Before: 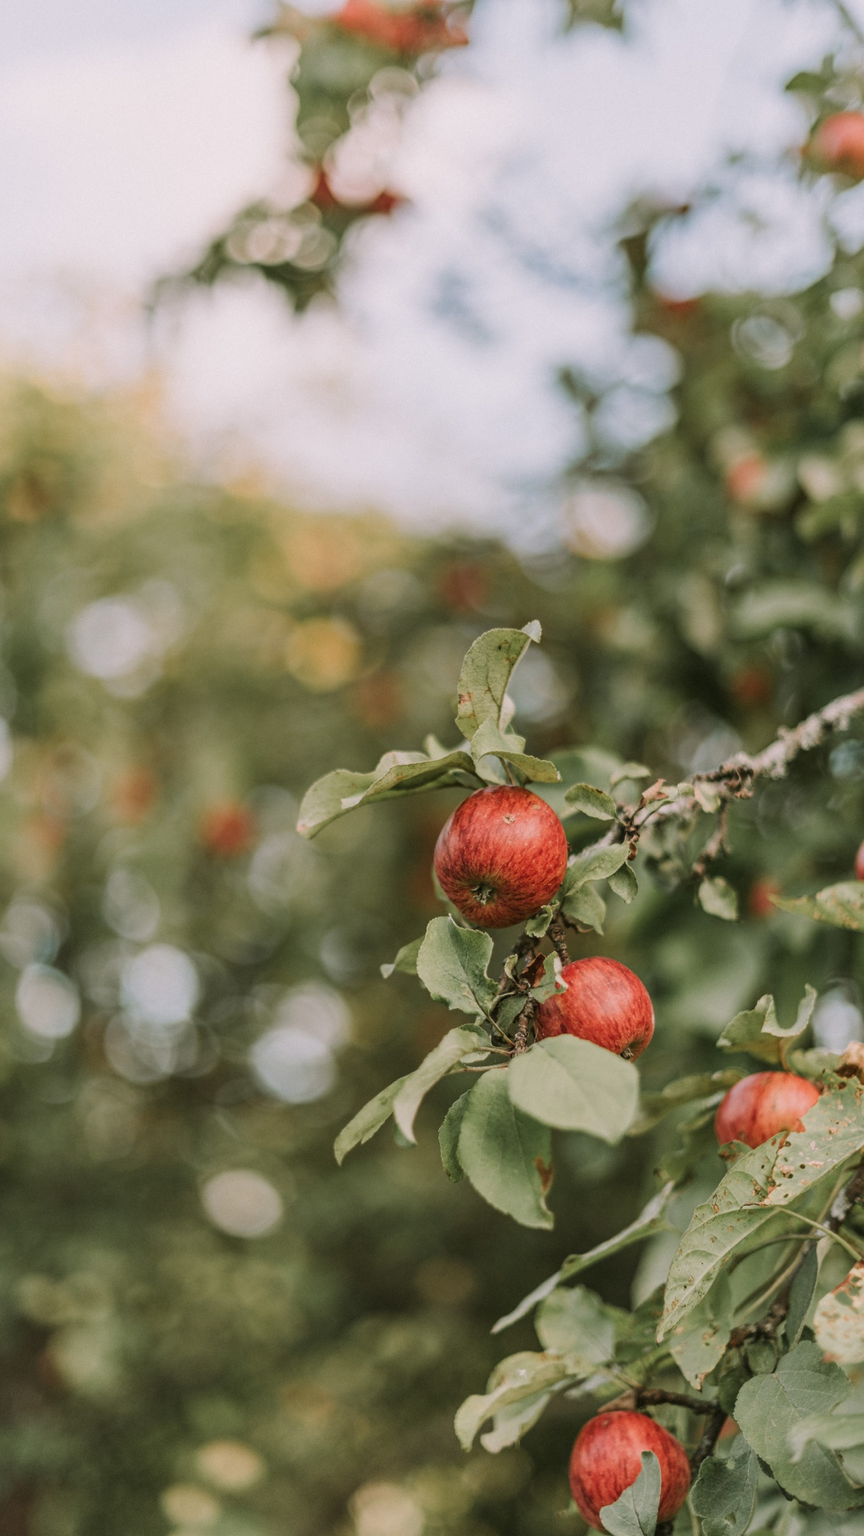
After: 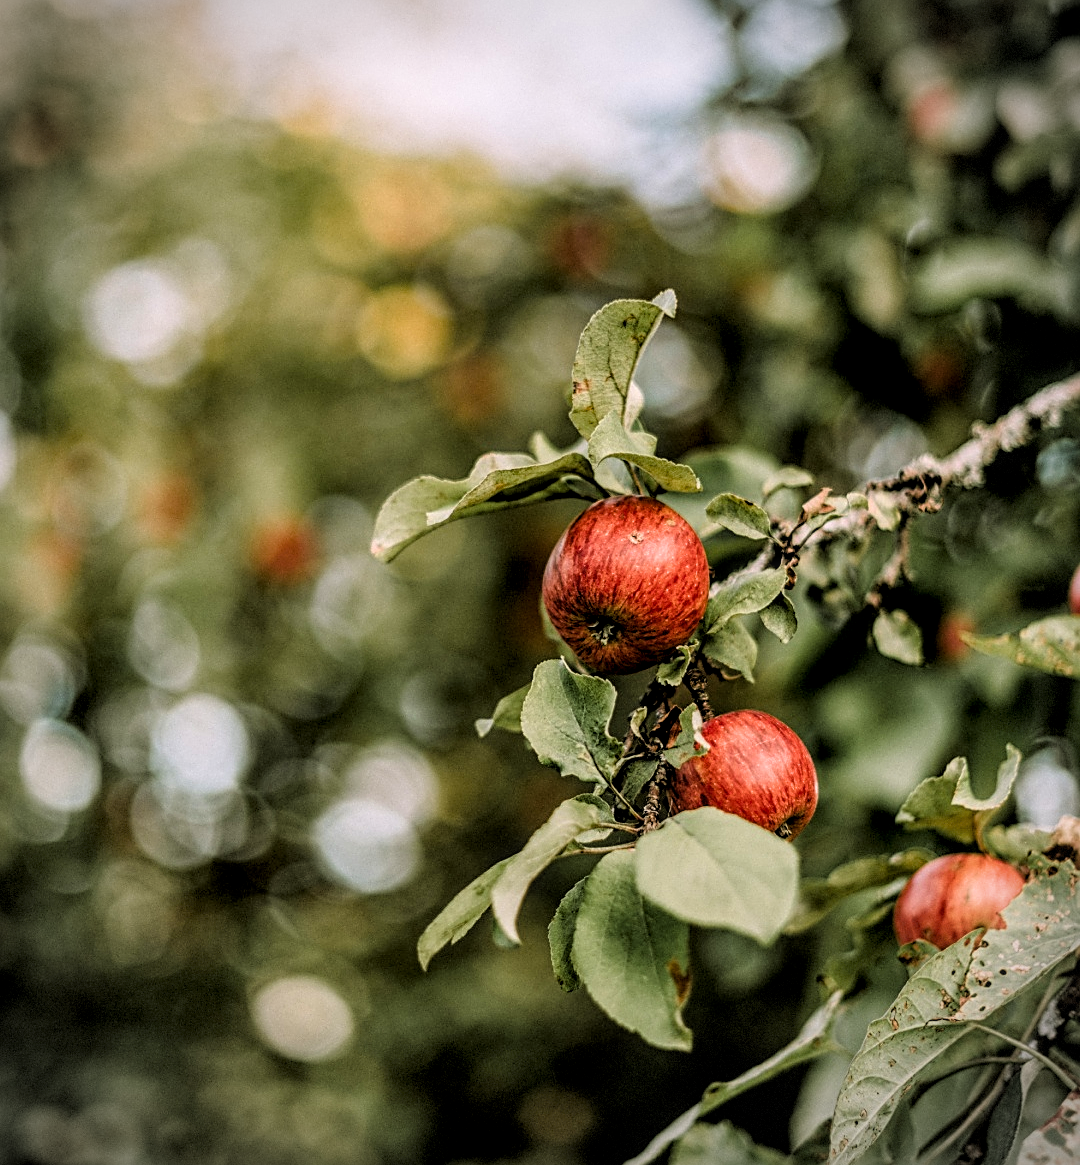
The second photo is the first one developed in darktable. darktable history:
sharpen: on, module defaults
filmic rgb: black relative exposure -3.64 EV, white relative exposure 2.44 EV, hardness 3.29
crop and rotate: top 25.357%, bottom 13.942%
local contrast: detail 130%
color balance rgb: perceptual saturation grading › global saturation 20%, global vibrance 20%
vignetting: dithering 8-bit output, unbound false
